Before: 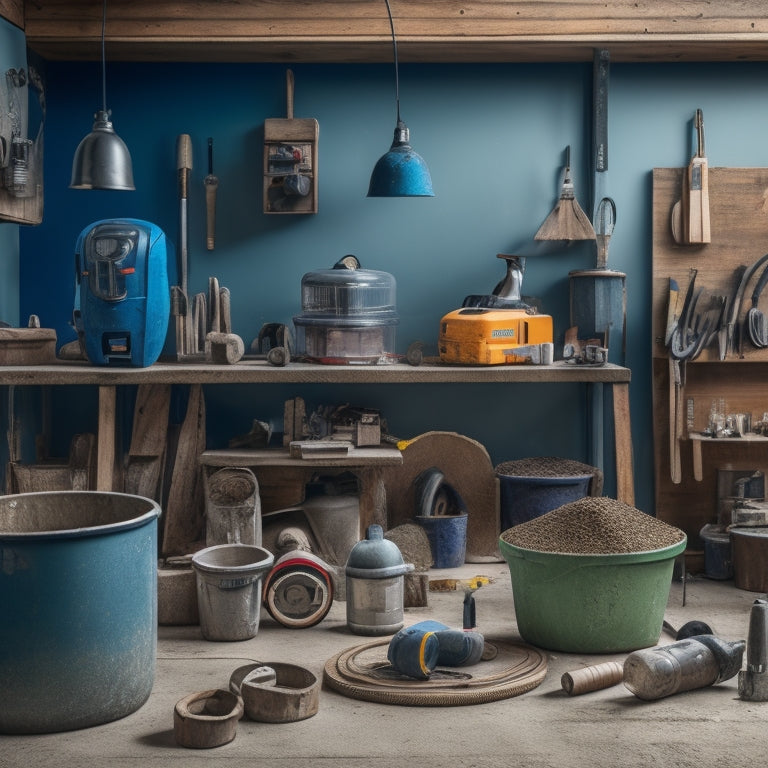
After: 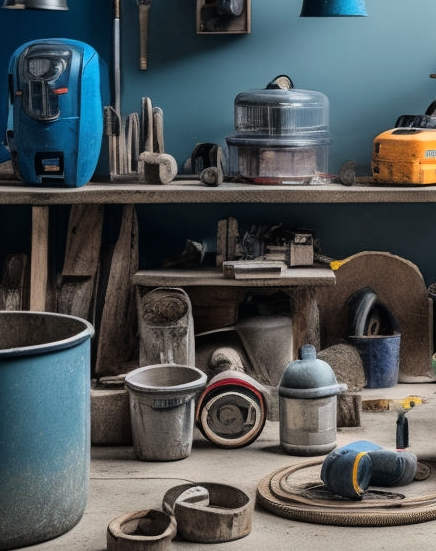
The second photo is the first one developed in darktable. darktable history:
tone curve: curves: ch0 [(0.017, 0) (0.122, 0.046) (0.295, 0.297) (0.449, 0.505) (0.559, 0.629) (0.729, 0.796) (0.879, 0.898) (1, 0.97)]; ch1 [(0, 0) (0.393, 0.4) (0.447, 0.447) (0.485, 0.497) (0.522, 0.503) (0.539, 0.52) (0.606, 0.6) (0.696, 0.679) (1, 1)]; ch2 [(0, 0) (0.369, 0.388) (0.449, 0.431) (0.499, 0.501) (0.516, 0.536) (0.604, 0.599) (0.741, 0.763) (1, 1)]
crop: left 8.752%, top 23.459%, right 34.406%, bottom 4.749%
